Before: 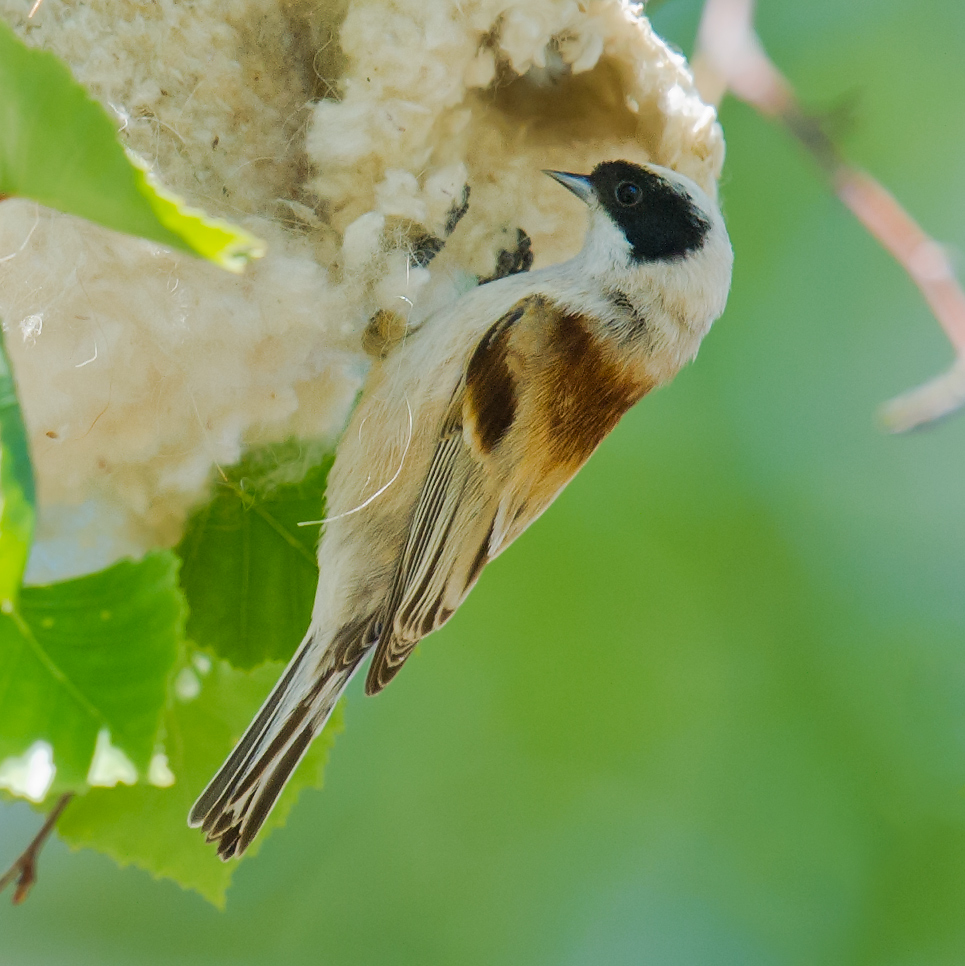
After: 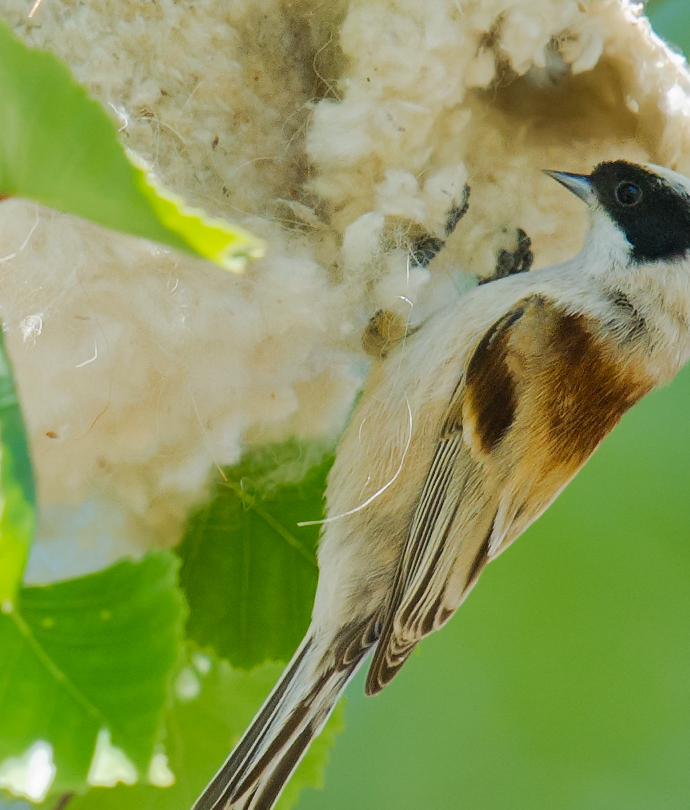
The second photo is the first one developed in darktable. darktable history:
crop: right 28.446%, bottom 16.143%
